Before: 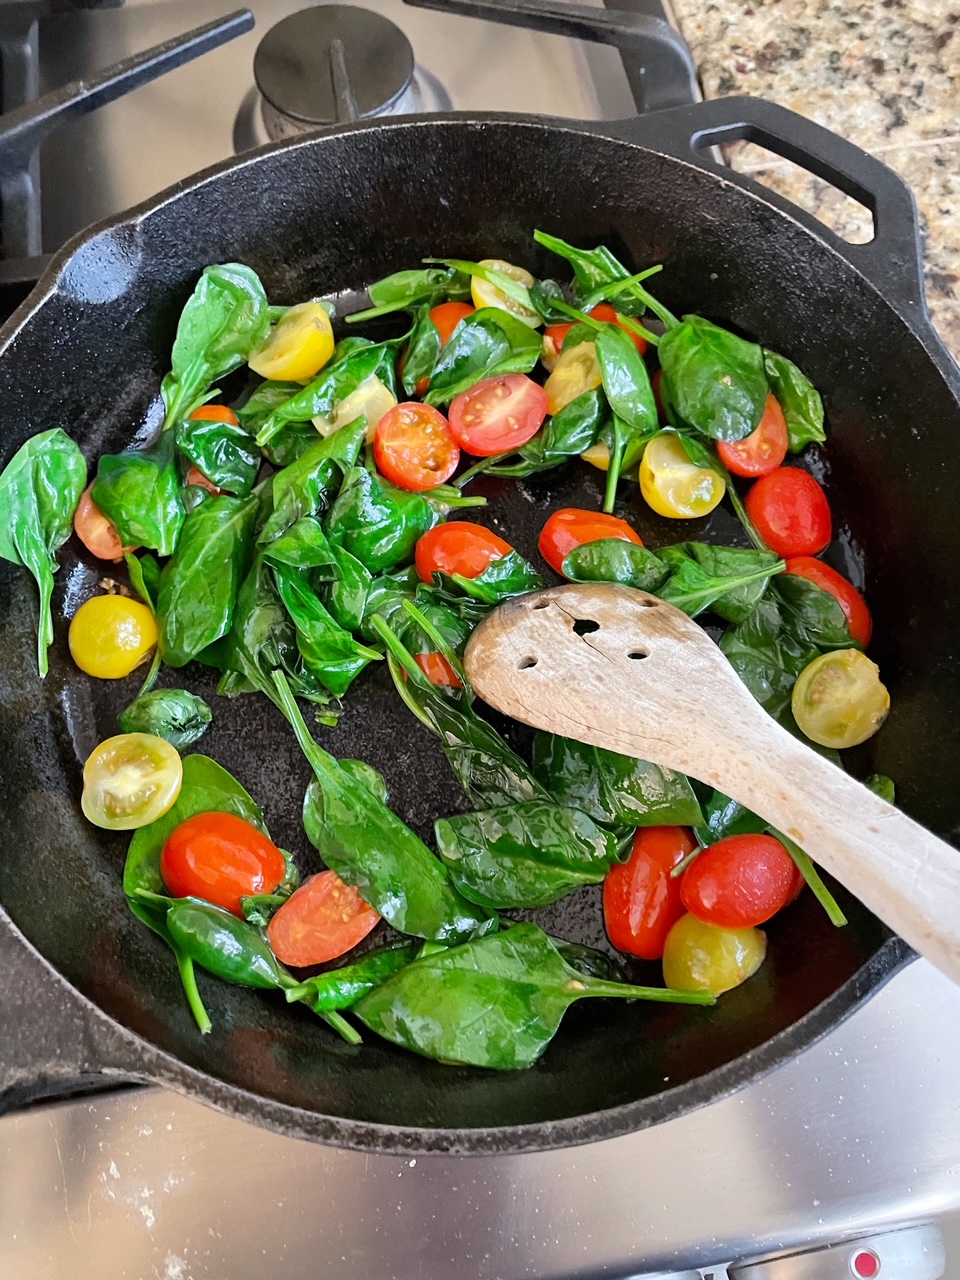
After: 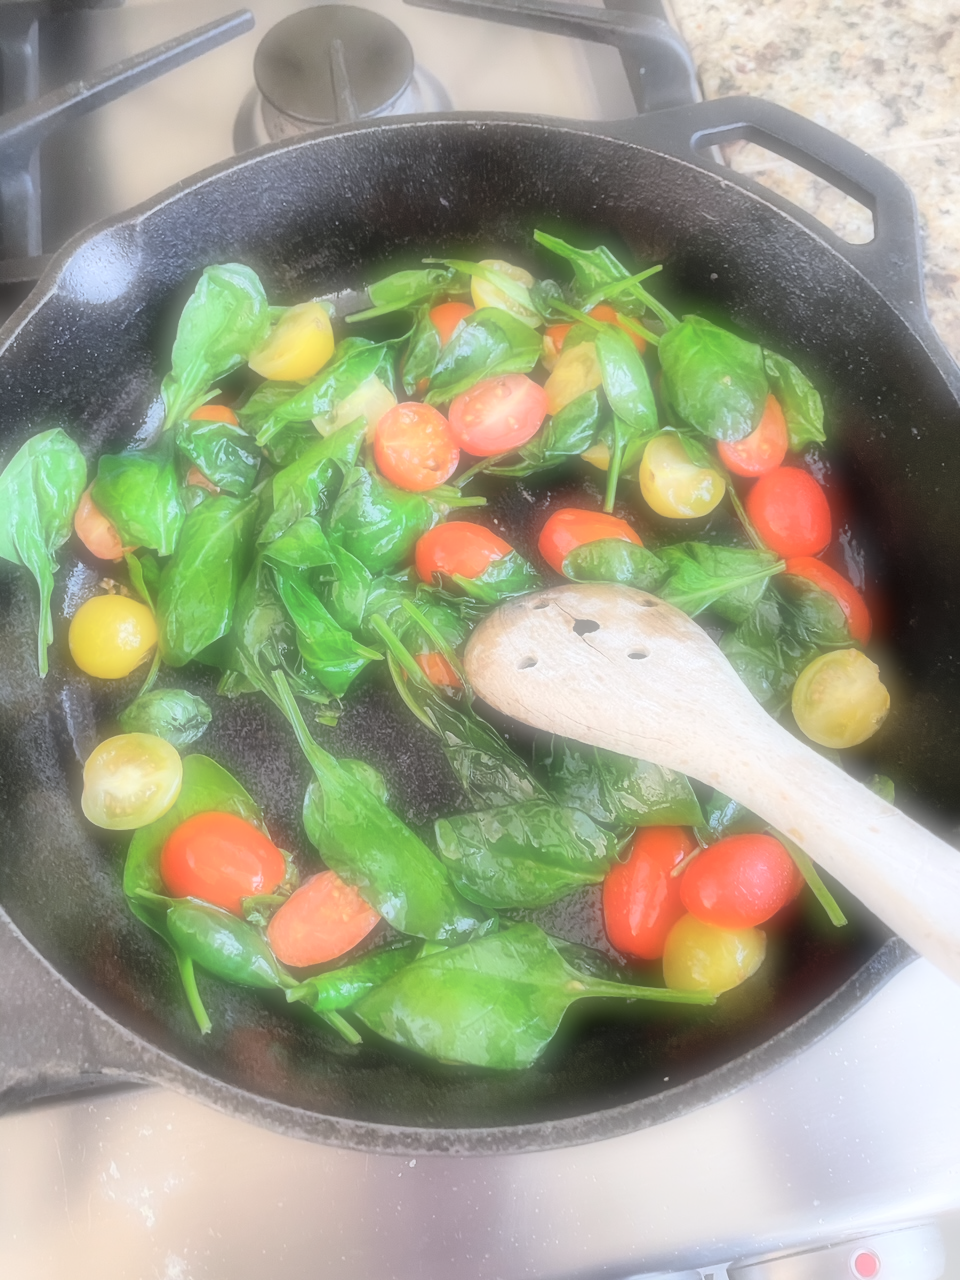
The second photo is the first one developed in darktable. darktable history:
soften: on, module defaults
global tonemap: drago (0.7, 100)
white balance: red 0.98, blue 1.034
